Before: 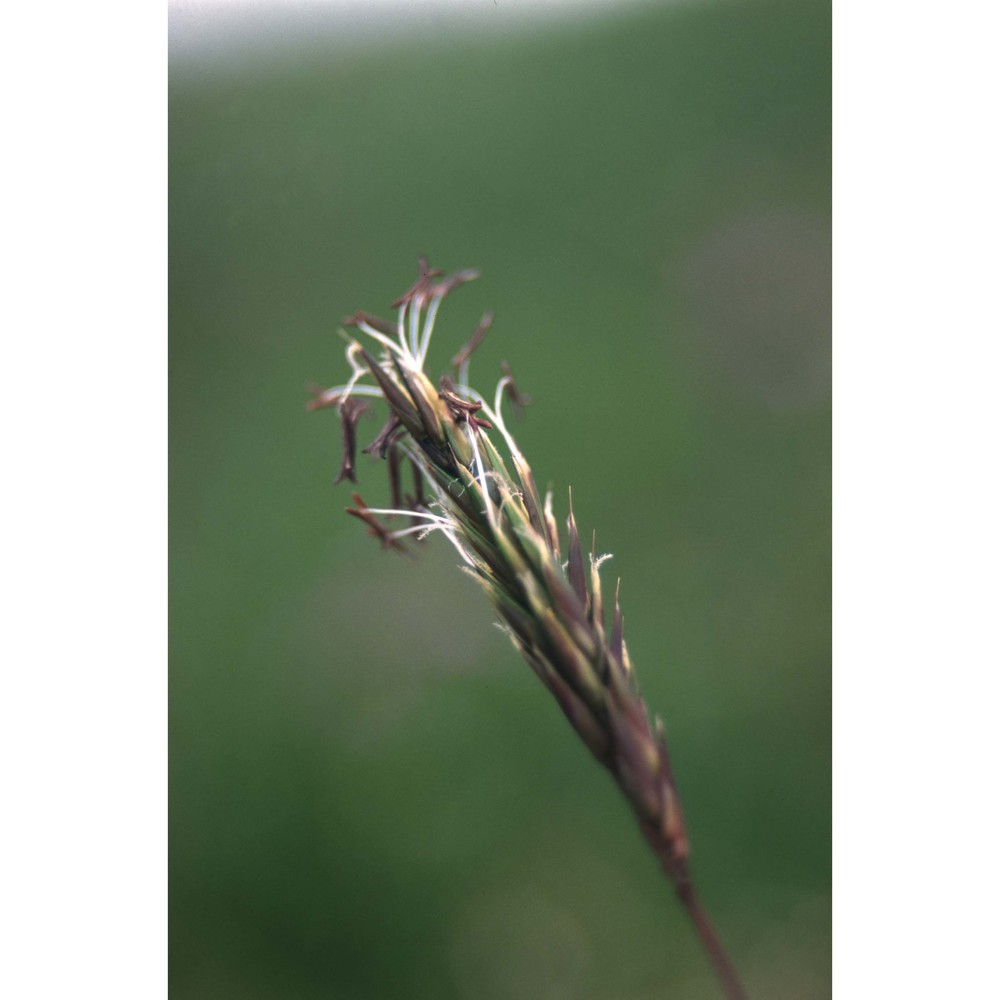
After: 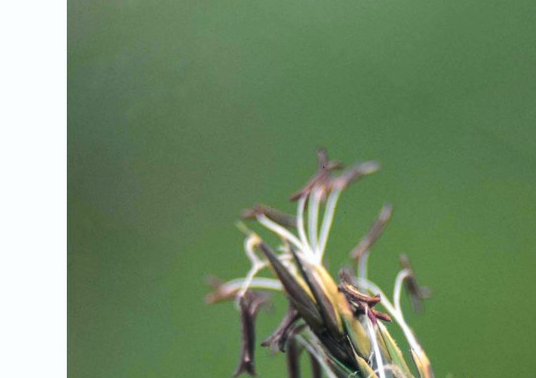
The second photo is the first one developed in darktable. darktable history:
crop: left 10.191%, top 10.733%, right 36.204%, bottom 51.426%
tone curve: curves: ch0 [(0, 0) (0.037, 0.011) (0.131, 0.108) (0.279, 0.279) (0.476, 0.554) (0.617, 0.693) (0.704, 0.77) (0.813, 0.852) (0.916, 0.924) (1, 0.993)]; ch1 [(0, 0) (0.318, 0.278) (0.444, 0.427) (0.493, 0.492) (0.508, 0.502) (0.534, 0.529) (0.562, 0.563) (0.626, 0.662) (0.746, 0.764) (1, 1)]; ch2 [(0, 0) (0.316, 0.292) (0.381, 0.37) (0.423, 0.448) (0.476, 0.492) (0.502, 0.498) (0.522, 0.518) (0.533, 0.532) (0.586, 0.631) (0.634, 0.663) (0.7, 0.7) (0.861, 0.808) (1, 0.951)], color space Lab, independent channels, preserve colors none
